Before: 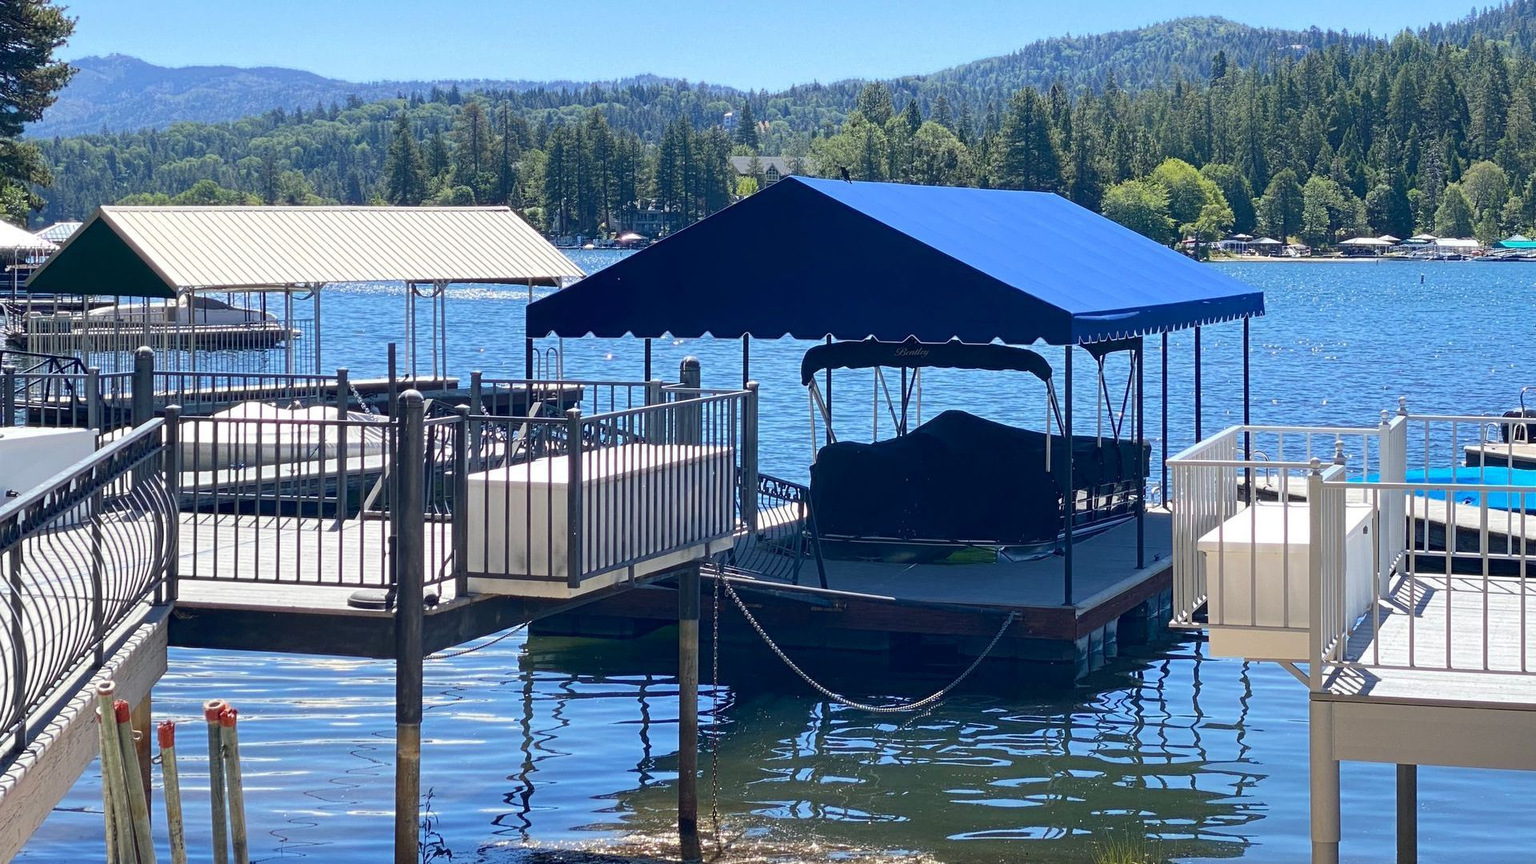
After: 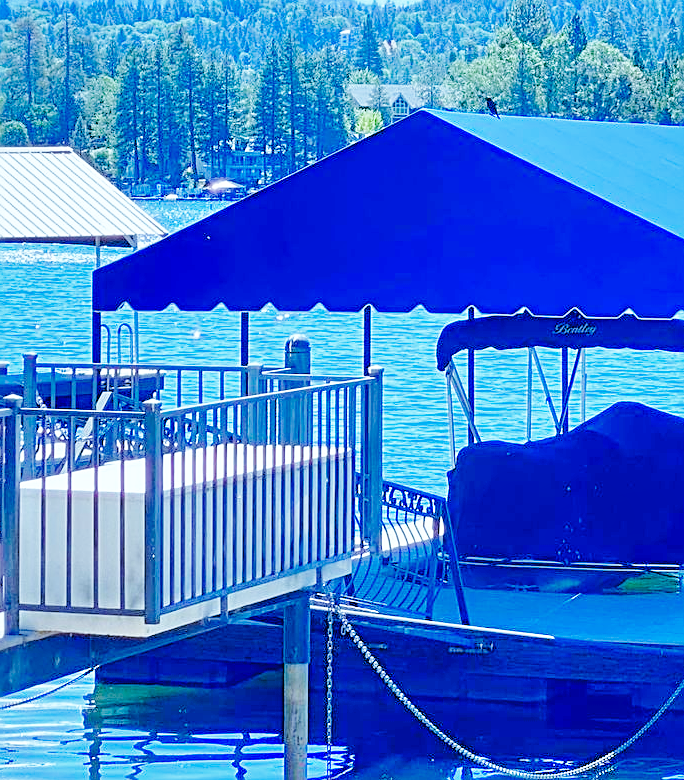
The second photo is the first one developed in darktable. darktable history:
crop and rotate: left 29.431%, top 10.398%, right 34.944%, bottom 17.358%
color calibration: x 0.396, y 0.386, temperature 3648.35 K, saturation algorithm version 1 (2020)
exposure: exposure -0.275 EV, compensate highlight preservation false
shadows and highlights: on, module defaults
base curve: curves: ch0 [(0, 0) (0, 0) (0.002, 0.001) (0.008, 0.003) (0.019, 0.011) (0.037, 0.037) (0.064, 0.11) (0.102, 0.232) (0.152, 0.379) (0.216, 0.524) (0.296, 0.665) (0.394, 0.789) (0.512, 0.881) (0.651, 0.945) (0.813, 0.986) (1, 1)], preserve colors none
tone equalizer: -7 EV 0.156 EV, -6 EV 0.608 EV, -5 EV 1.16 EV, -4 EV 1.3 EV, -3 EV 1.17 EV, -2 EV 0.6 EV, -1 EV 0.158 EV
sharpen: on, module defaults
